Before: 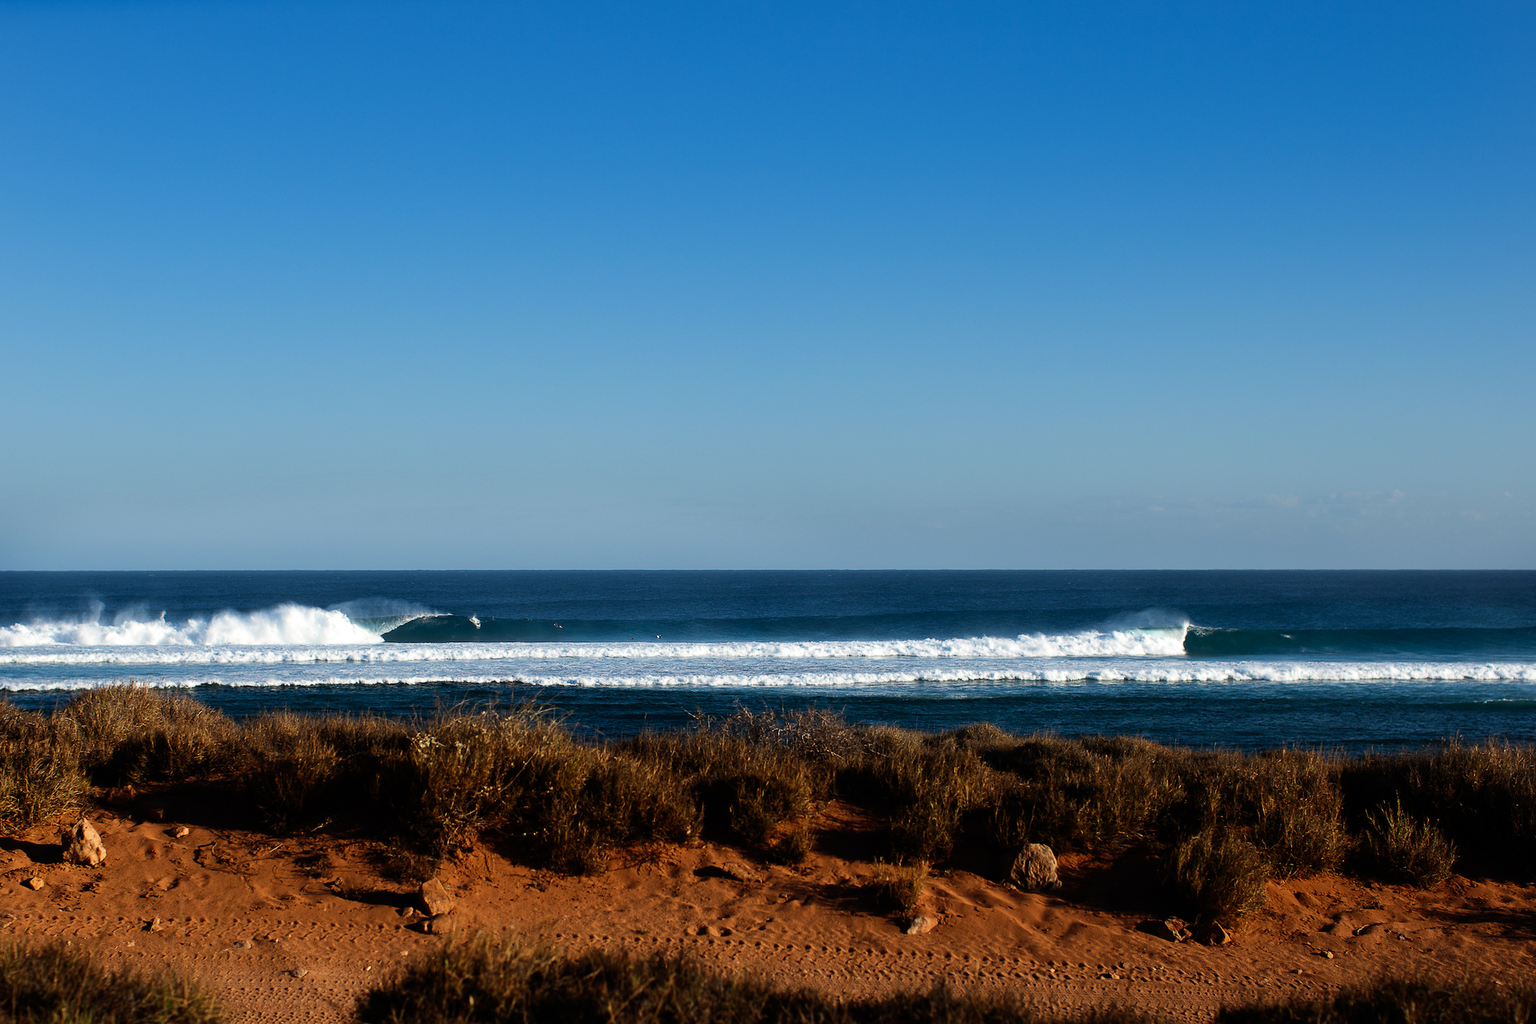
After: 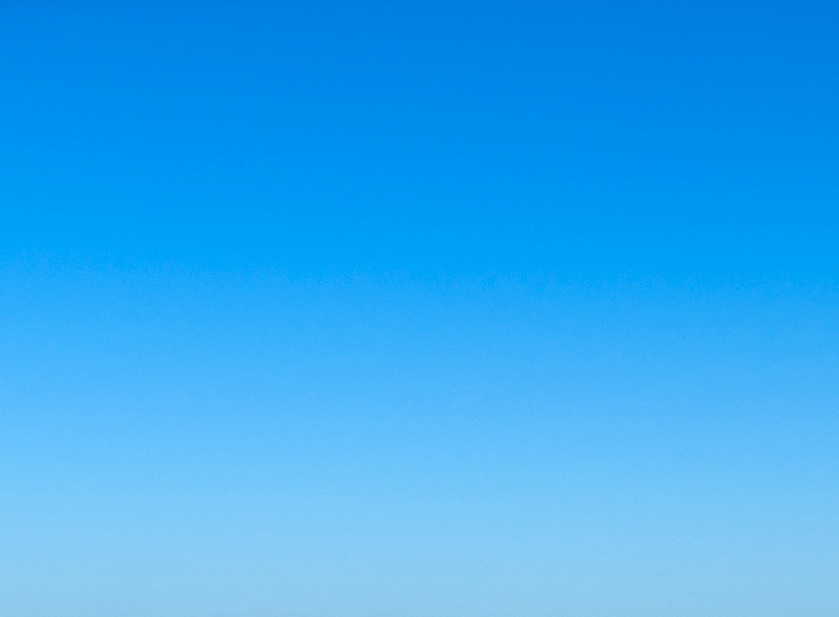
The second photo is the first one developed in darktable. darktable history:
exposure: black level correction 0.001, exposure 0.5 EV, compensate exposure bias true, compensate highlight preservation false
crop and rotate: left 10.817%, top 0.062%, right 47.194%, bottom 53.626%
local contrast: highlights 100%, shadows 100%, detail 120%, midtone range 0.2
contrast brightness saturation: contrast 0.13, brightness -0.05, saturation 0.16
